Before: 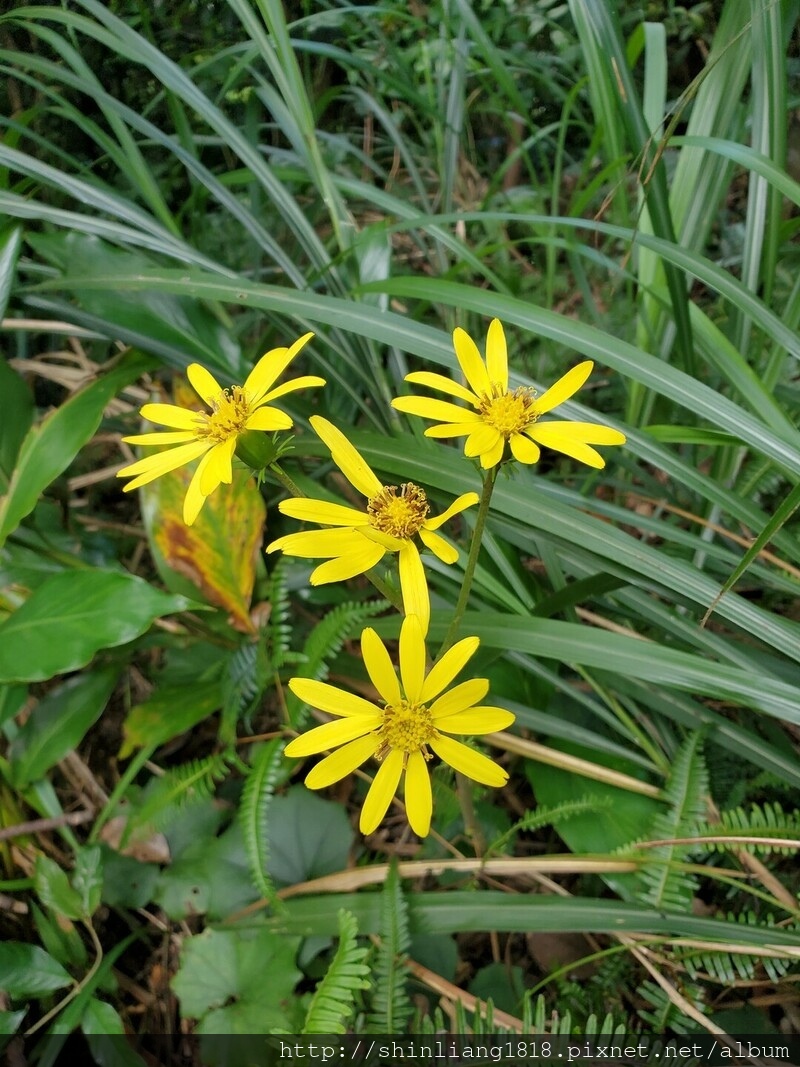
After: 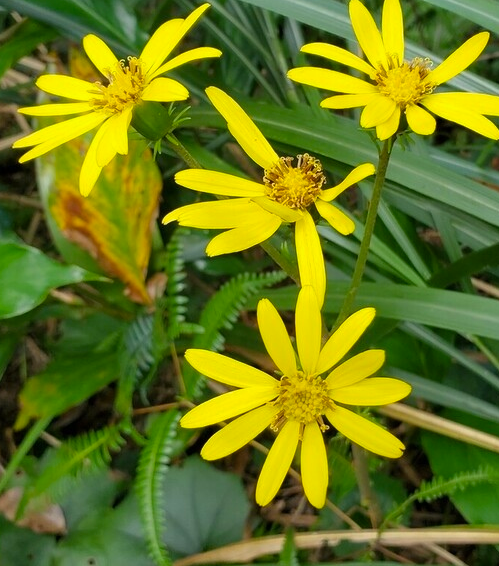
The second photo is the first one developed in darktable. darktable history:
crop: left 13.027%, top 30.864%, right 24.591%, bottom 16.046%
color balance rgb: perceptual saturation grading › global saturation 16.436%
